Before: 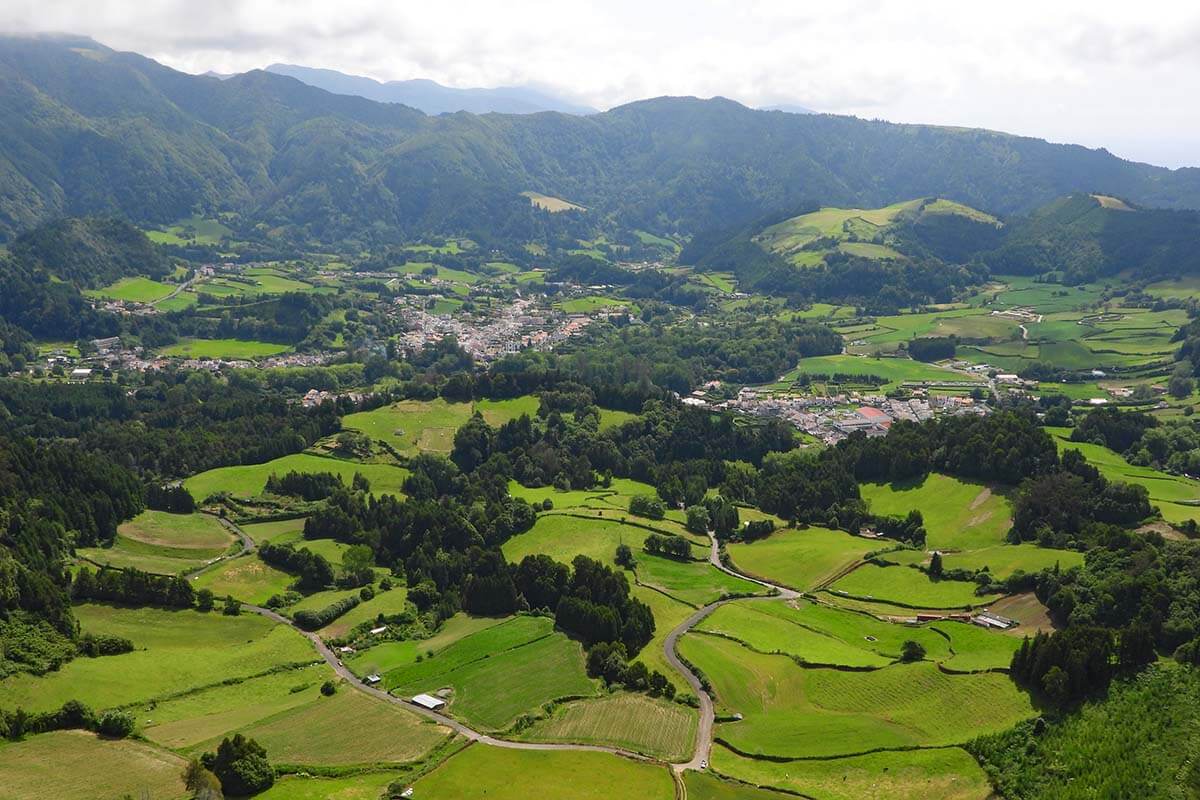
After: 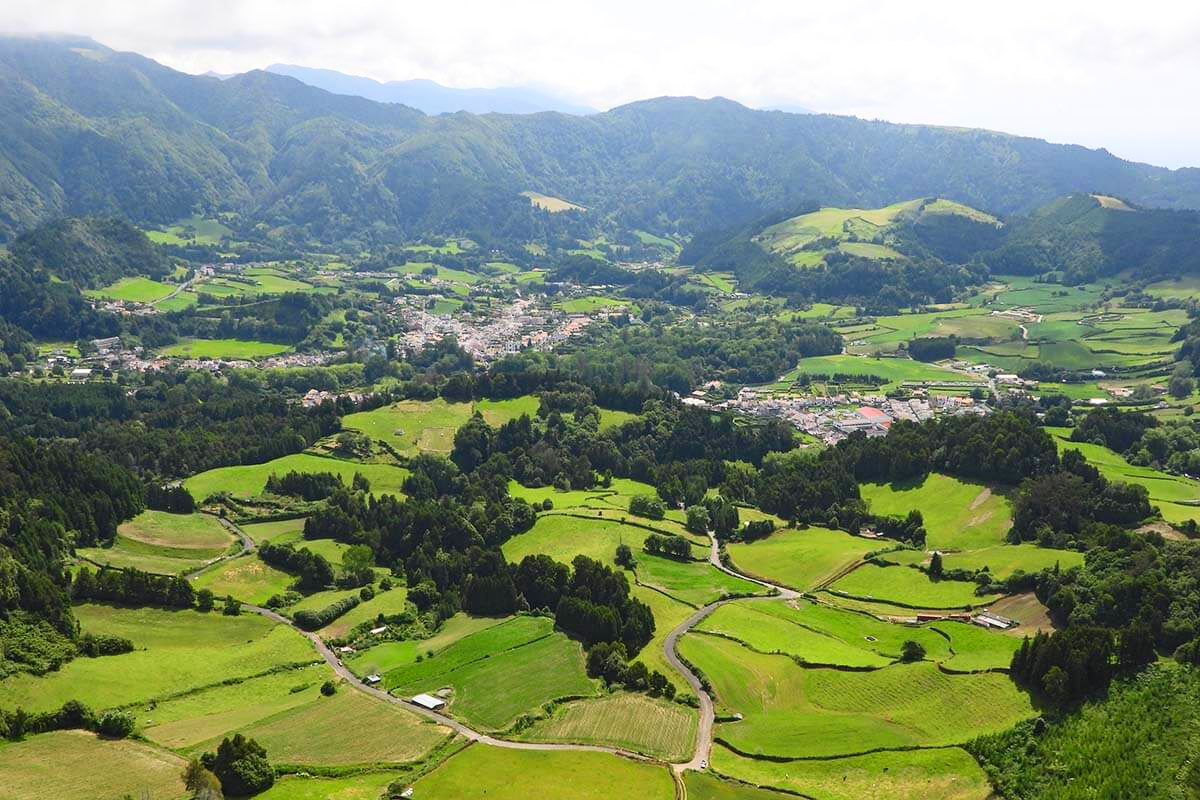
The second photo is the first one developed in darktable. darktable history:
contrast brightness saturation: contrast 0.202, brightness 0.154, saturation 0.146
